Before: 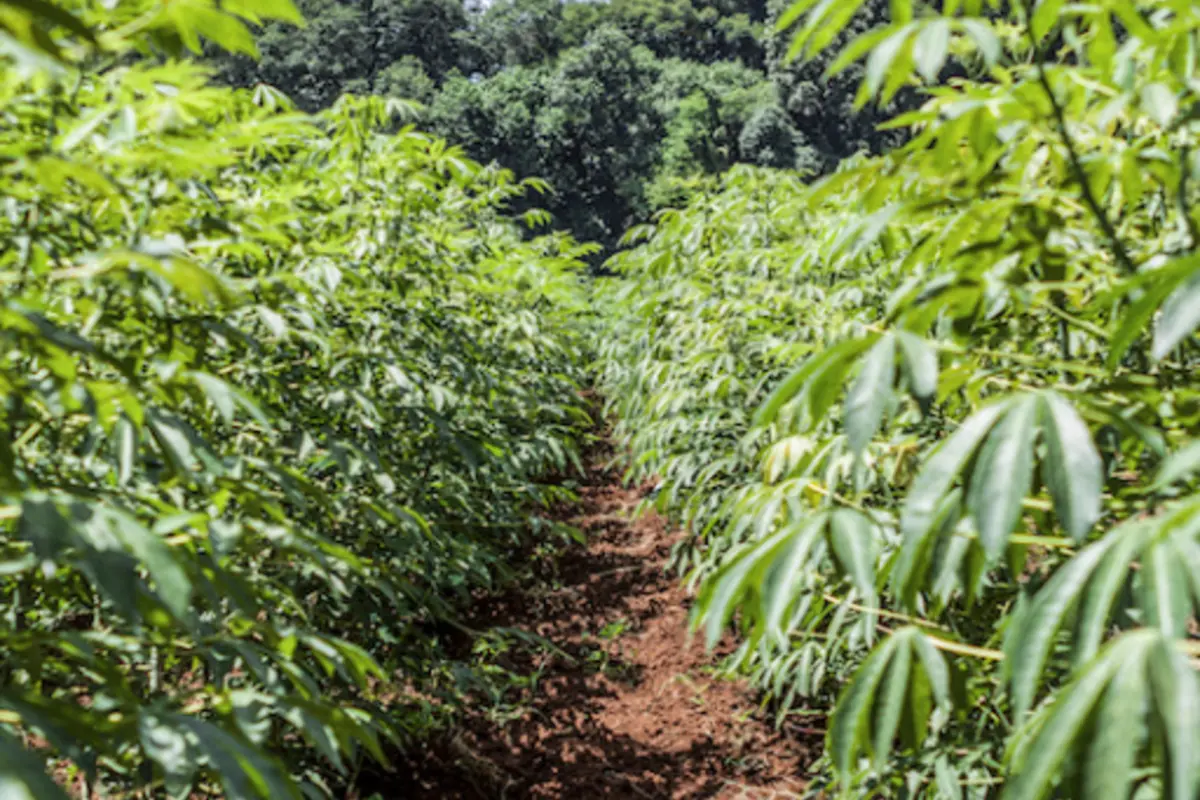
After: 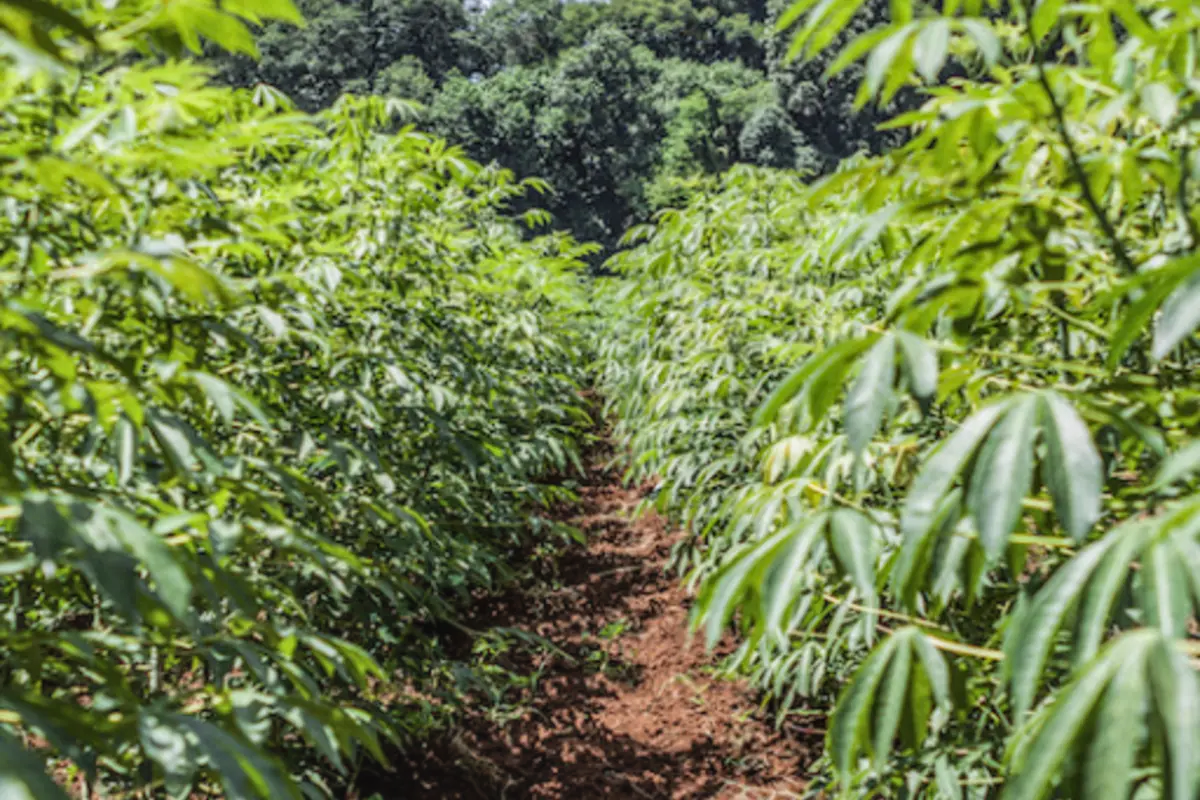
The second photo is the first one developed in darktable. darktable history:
contrast brightness saturation: contrast -0.123
local contrast: on, module defaults
